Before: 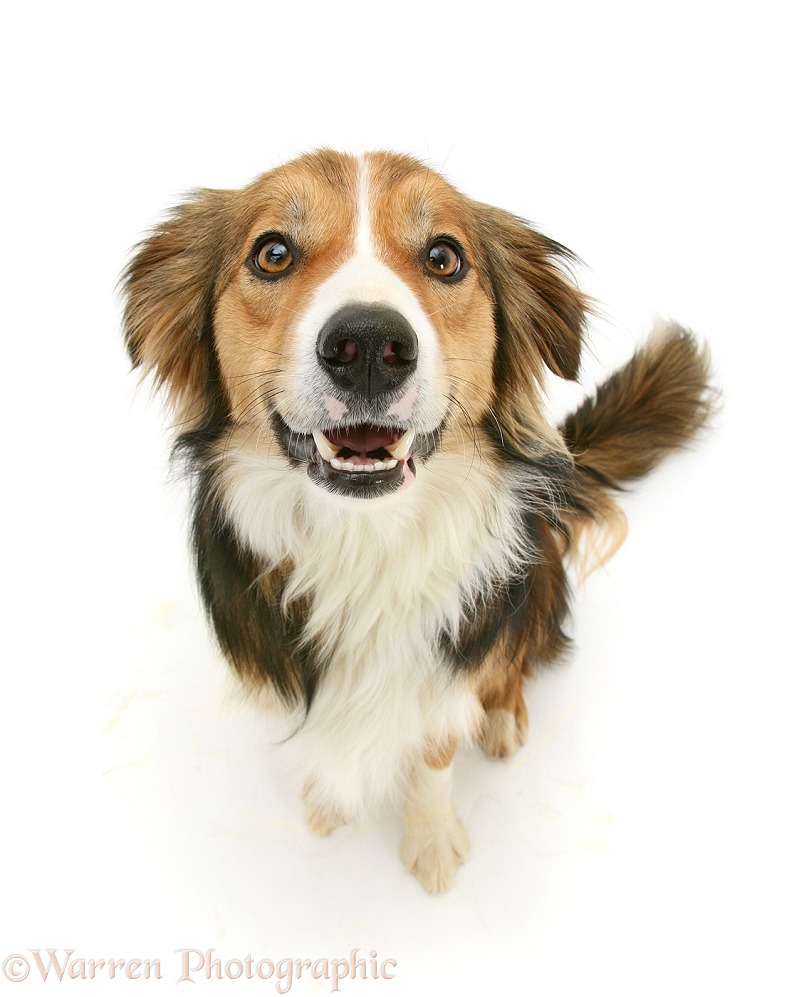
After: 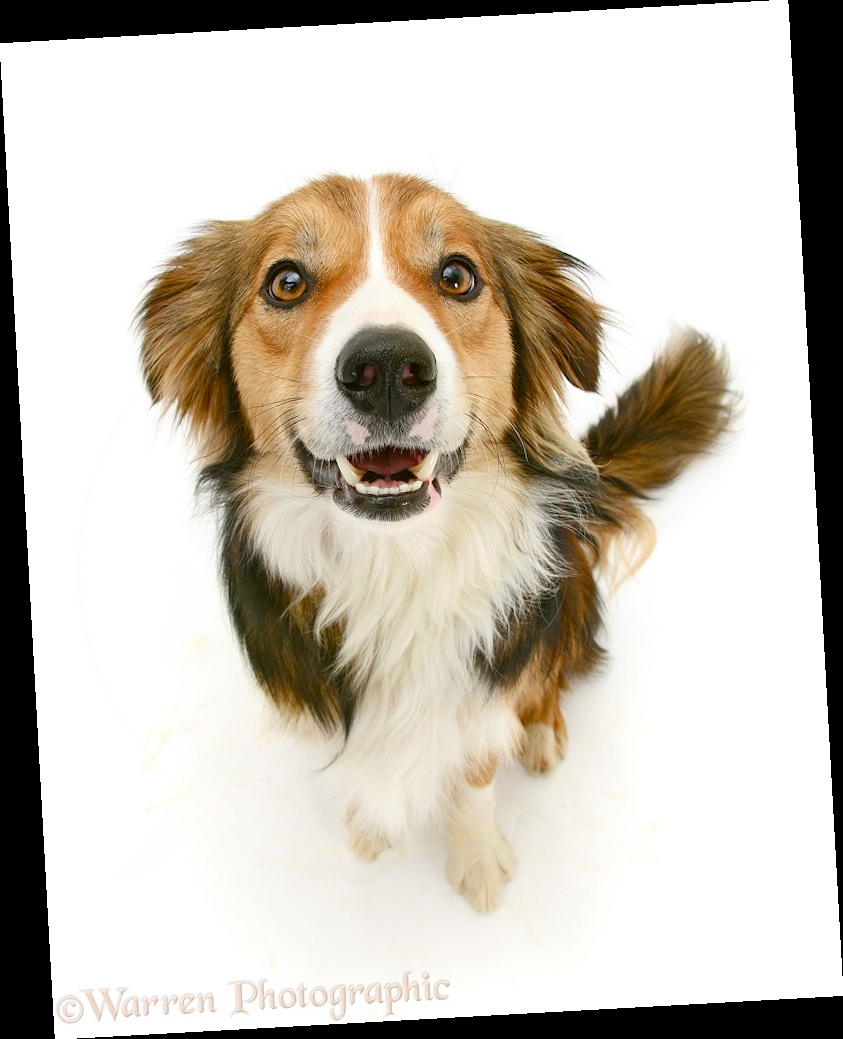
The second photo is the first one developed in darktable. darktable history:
color balance rgb: perceptual saturation grading › global saturation 20%, perceptual saturation grading › highlights -25%, perceptual saturation grading › shadows 25%
rotate and perspective: rotation -3.18°, automatic cropping off
